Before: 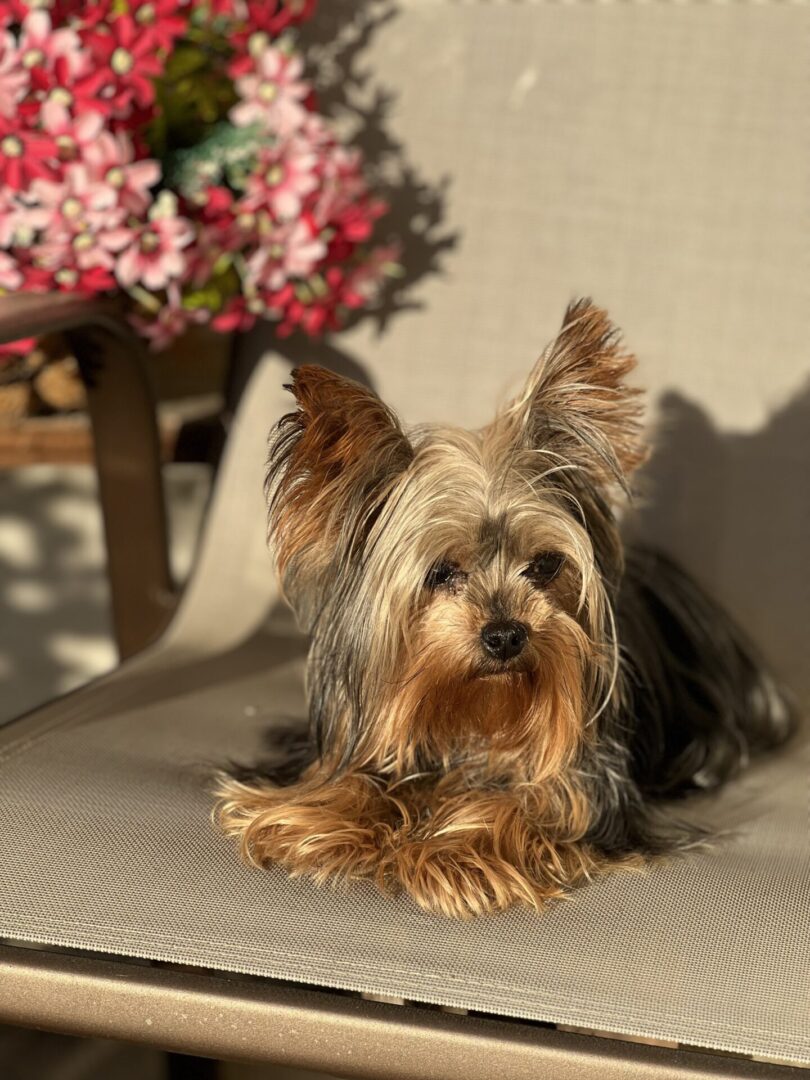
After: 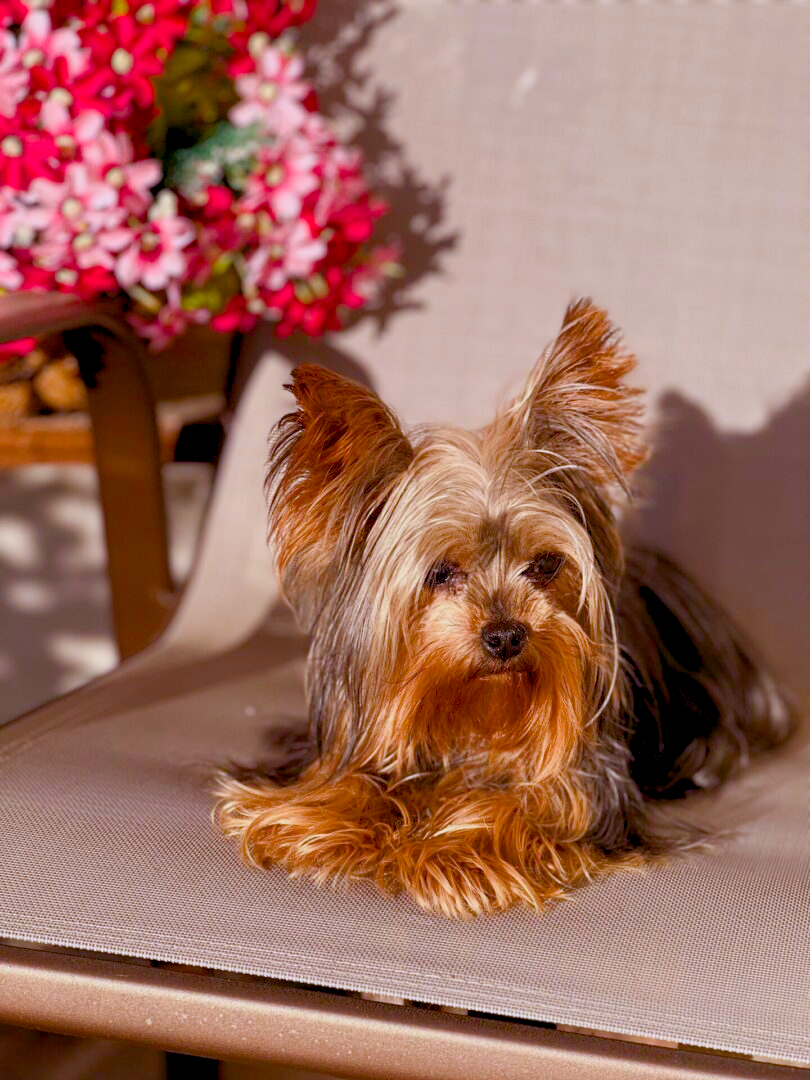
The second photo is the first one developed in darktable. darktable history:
color balance rgb: global offset › luminance -0.5%, perceptual saturation grading › highlights -17.77%, perceptual saturation grading › mid-tones 33.1%, perceptual saturation grading › shadows 50.52%, perceptual brilliance grading › highlights 10.8%, perceptual brilliance grading › shadows -10.8%, global vibrance 24.22%, contrast -25%
rgb levels: mode RGB, independent channels, levels [[0, 0.474, 1], [0, 0.5, 1], [0, 0.5, 1]]
color calibration: illuminant as shot in camera, x 0.377, y 0.392, temperature 4169.3 K, saturation algorithm version 1 (2020)
